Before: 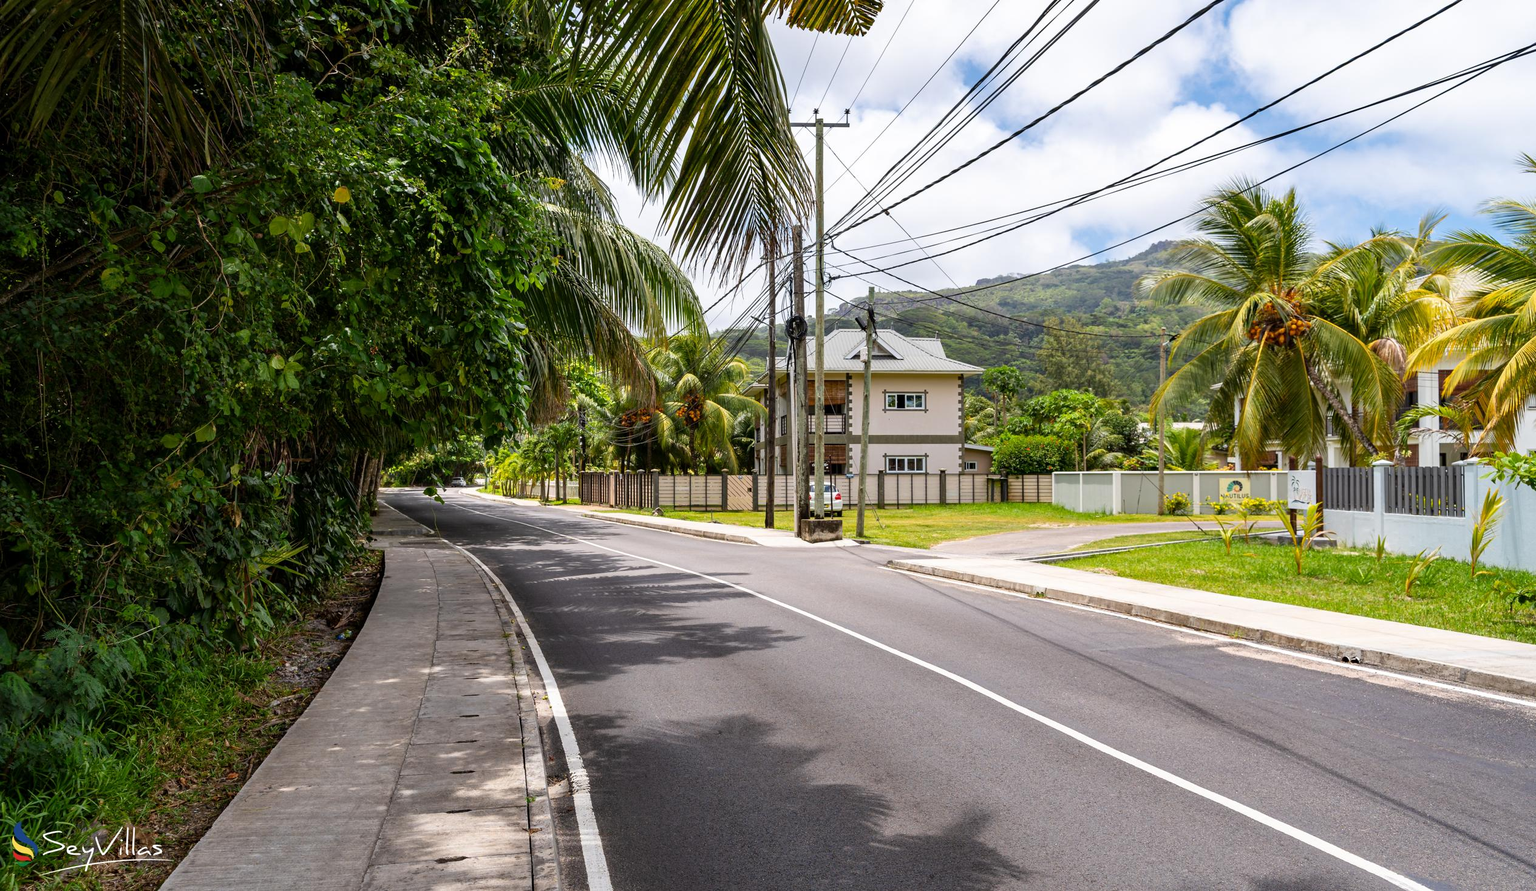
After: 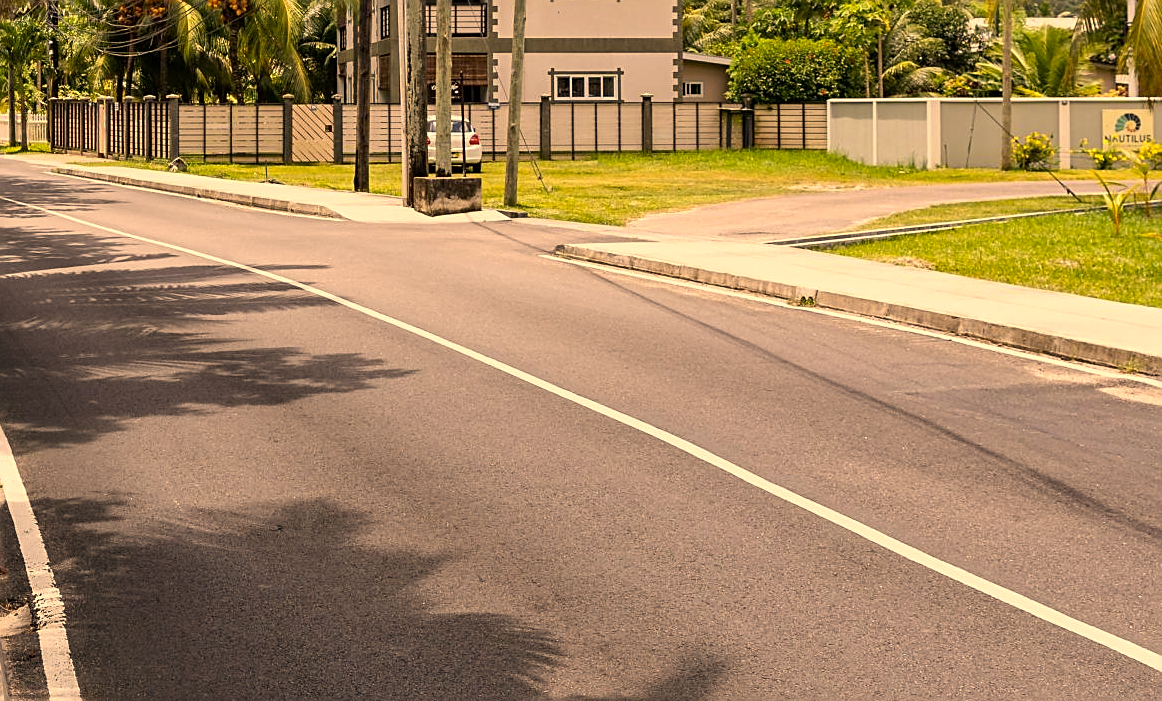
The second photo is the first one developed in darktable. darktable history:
contrast brightness saturation: contrast 0.063, brightness -0.006, saturation -0.23
color correction: highlights a* 14.85, highlights b* 31.17
crop: left 35.815%, top 46.232%, right 18.219%, bottom 5.946%
sharpen: on, module defaults
